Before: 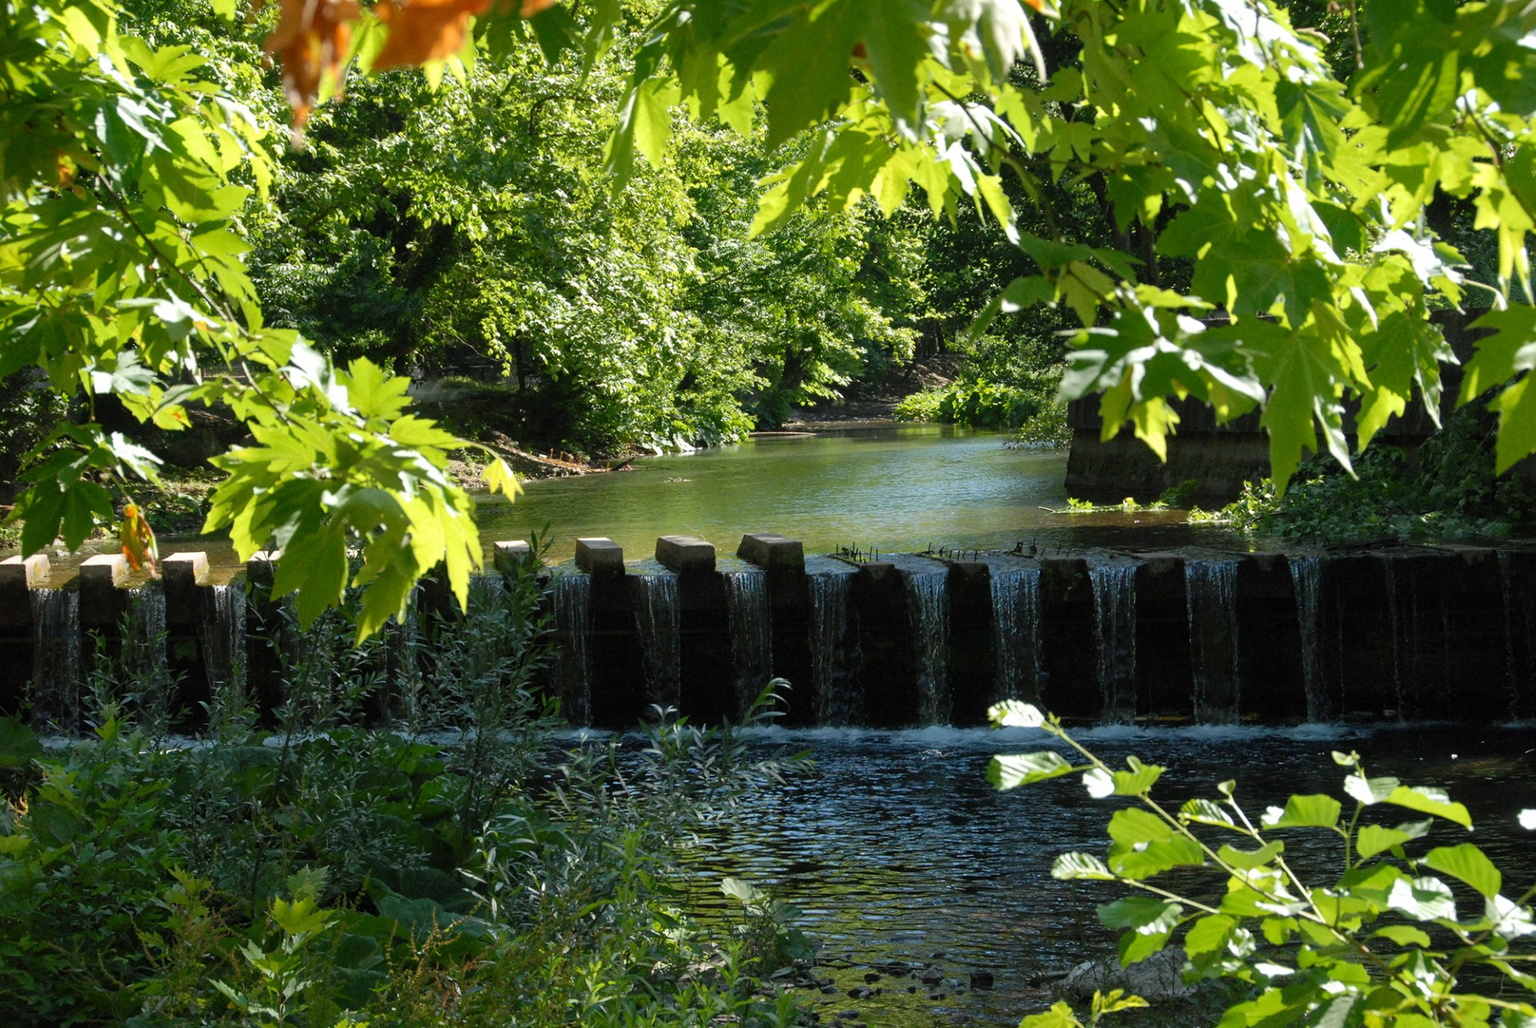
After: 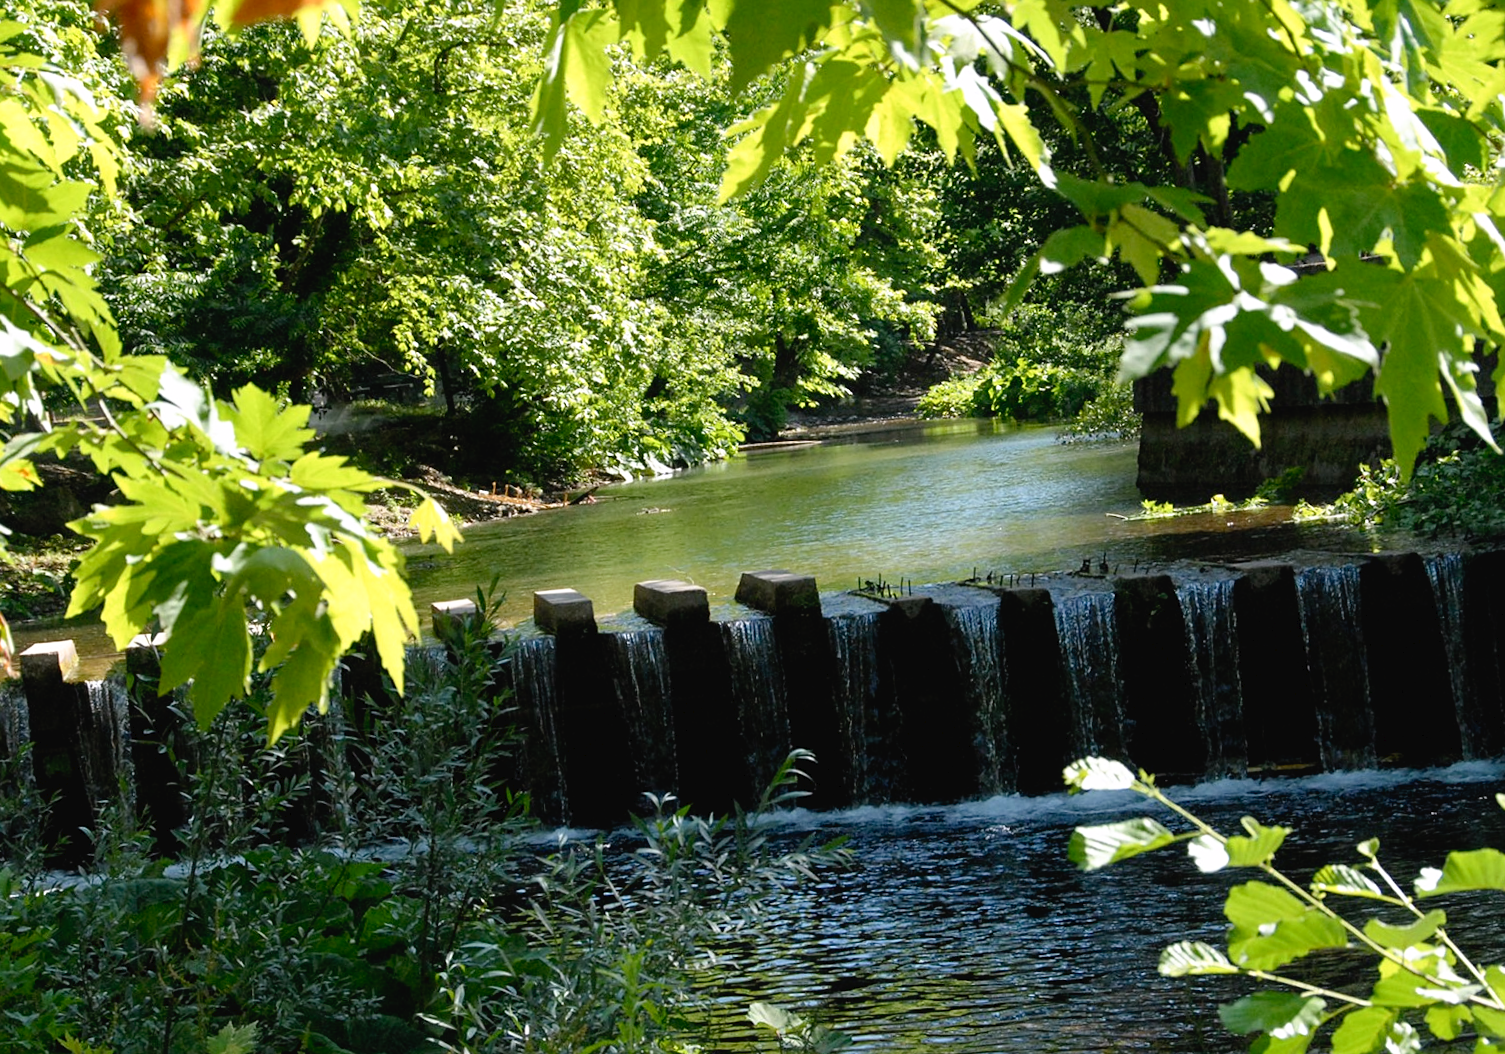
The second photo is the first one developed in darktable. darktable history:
rotate and perspective: rotation -4.2°, shear 0.006, automatic cropping off
tone curve: curves: ch0 [(0, 0) (0.003, 0.022) (0.011, 0.025) (0.025, 0.025) (0.044, 0.029) (0.069, 0.042) (0.1, 0.068) (0.136, 0.118) (0.177, 0.176) (0.224, 0.233) (0.277, 0.299) (0.335, 0.371) (0.399, 0.448) (0.468, 0.526) (0.543, 0.605) (0.623, 0.684) (0.709, 0.775) (0.801, 0.869) (0.898, 0.957) (1, 1)], preserve colors none
crop and rotate: left 11.831%, top 11.346%, right 13.429%, bottom 13.899%
color calibration: illuminant custom, x 0.348, y 0.366, temperature 4940.58 K
sharpen: amount 0.2
